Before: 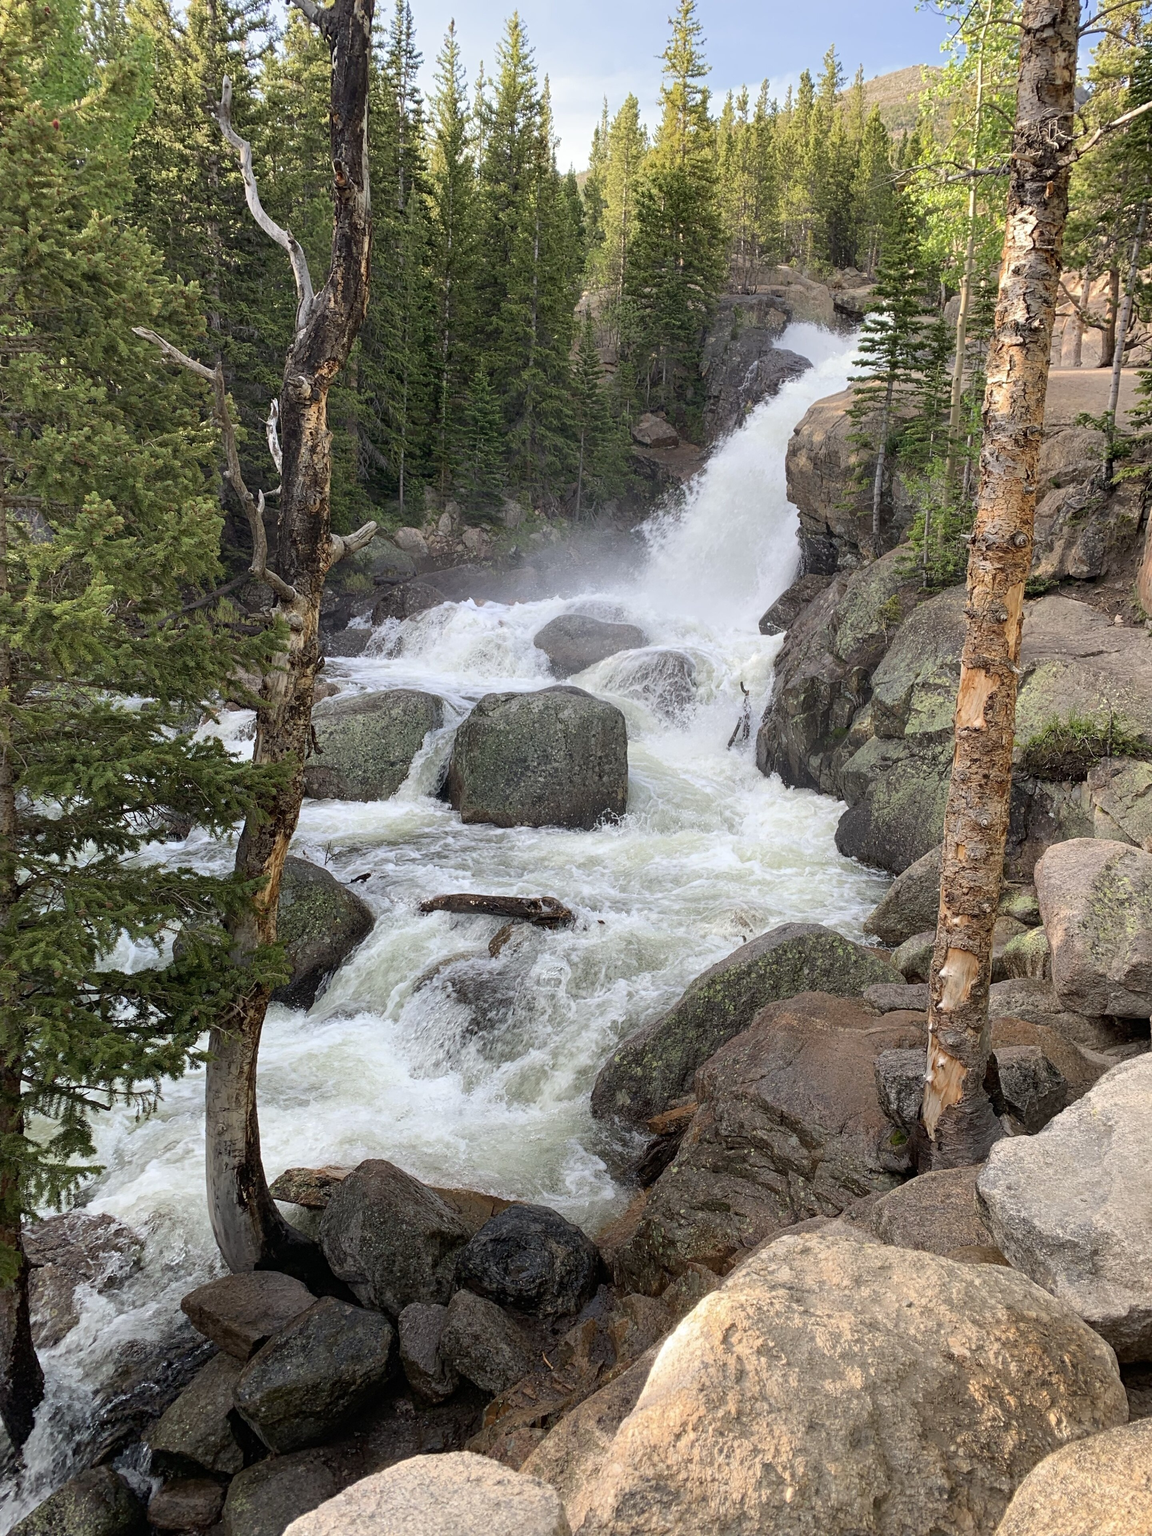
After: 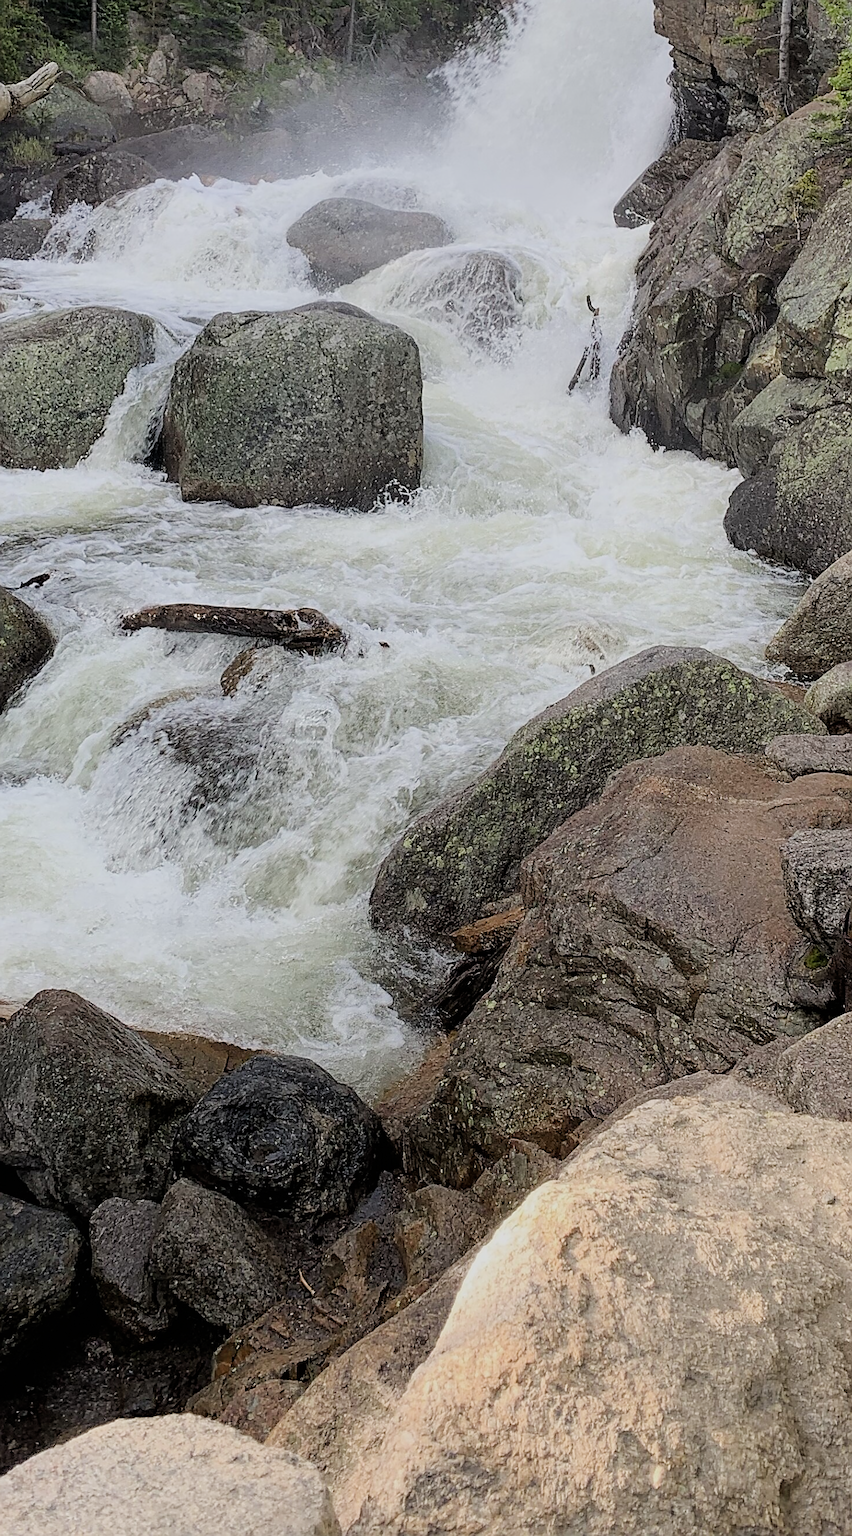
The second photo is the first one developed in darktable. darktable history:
crop and rotate: left 29.237%, top 31.152%, right 19.807%
exposure: black level correction 0, exposure 0.2 EV, compensate exposure bias true, compensate highlight preservation false
sharpen: radius 1.4, amount 1.25, threshold 0.7
filmic rgb: black relative exposure -7.65 EV, white relative exposure 4.56 EV, hardness 3.61
